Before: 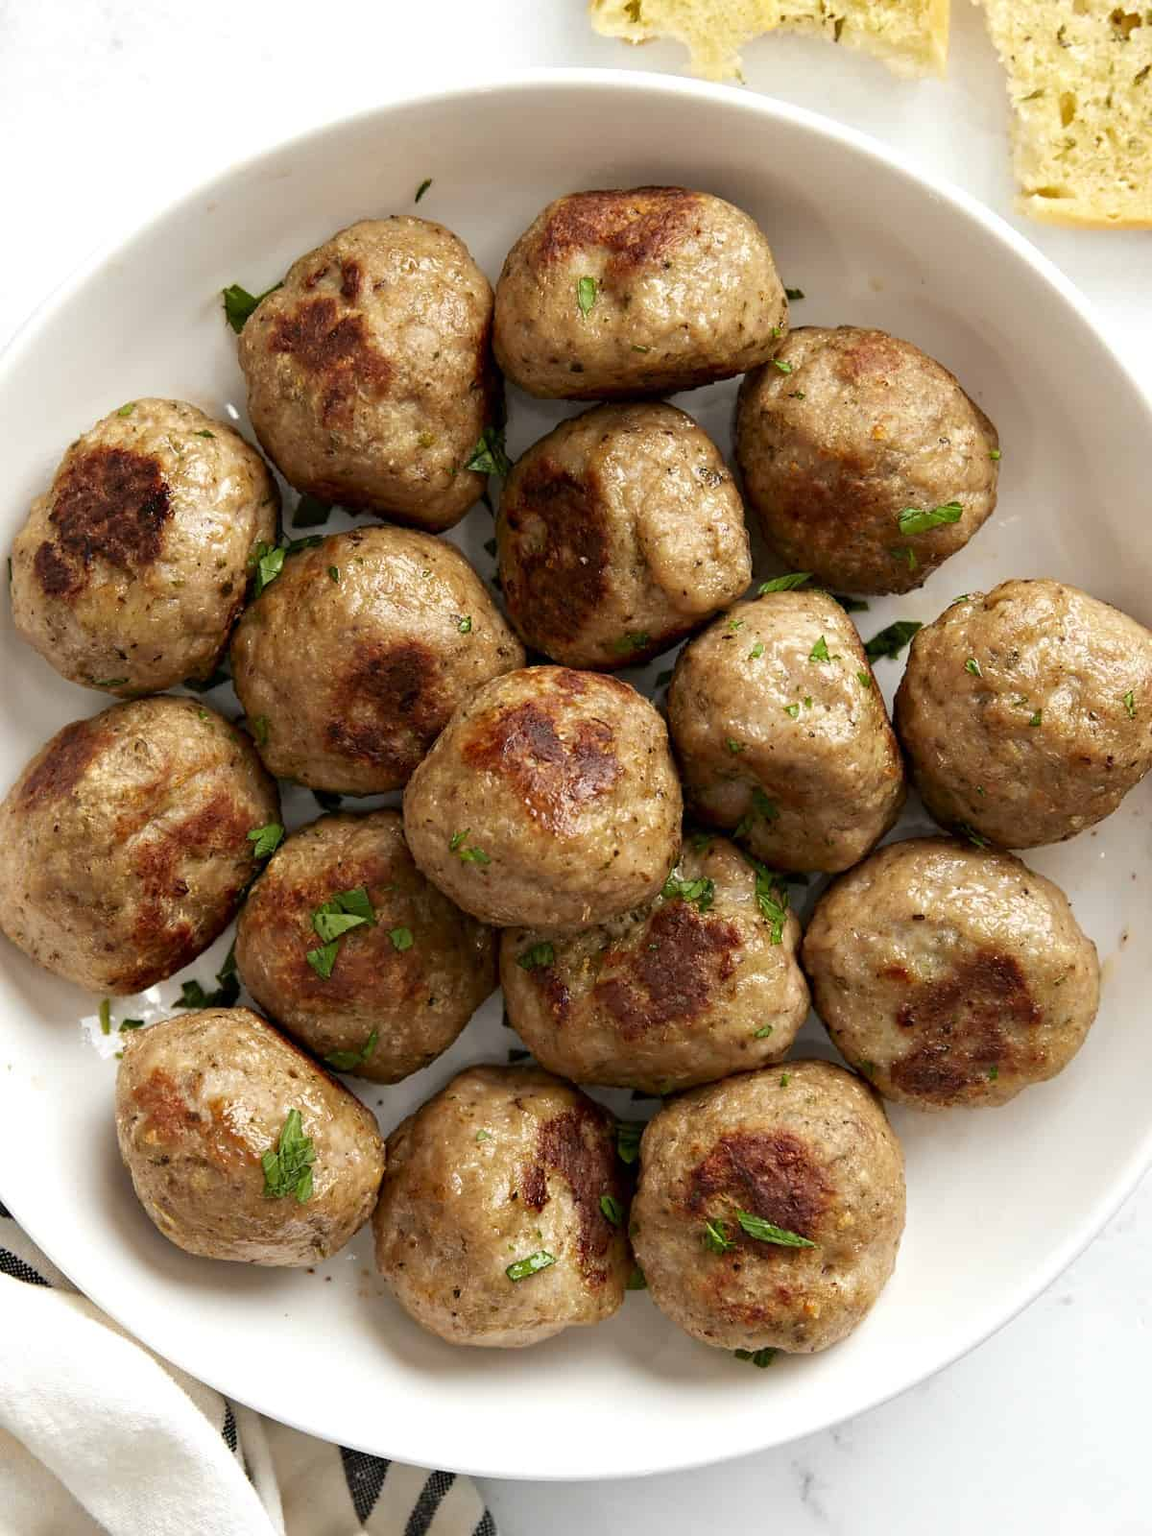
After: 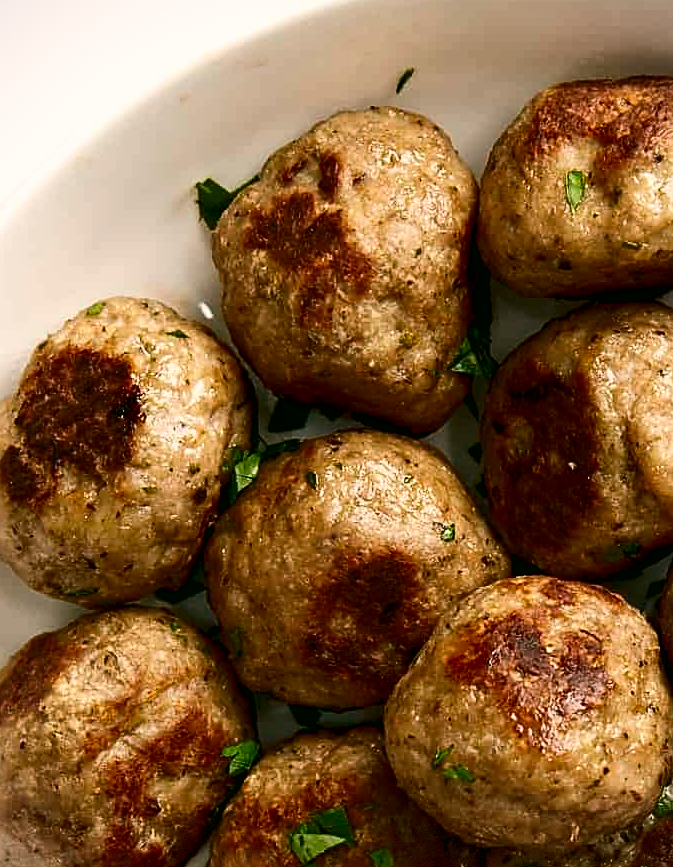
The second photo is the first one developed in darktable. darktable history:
crop and rotate: left 3.035%, top 7.442%, right 40.815%, bottom 38.315%
color calibration: illuminant same as pipeline (D50), x 0.346, y 0.358, temperature 4991.08 K
color correction: highlights a* 4.41, highlights b* 4.92, shadows a* -7.33, shadows b* 4.81
tone curve: curves: ch0 [(0, 0) (0.003, 0) (0.011, 0) (0.025, 0) (0.044, 0.006) (0.069, 0.024) (0.1, 0.038) (0.136, 0.052) (0.177, 0.08) (0.224, 0.112) (0.277, 0.145) (0.335, 0.206) (0.399, 0.284) (0.468, 0.372) (0.543, 0.477) (0.623, 0.593) (0.709, 0.717) (0.801, 0.815) (0.898, 0.92) (1, 1)], color space Lab, independent channels, preserve colors none
sharpen: on, module defaults
contrast brightness saturation: saturation -0.02
vignetting: fall-off start 91.62%, brightness -0.181, saturation -0.305, dithering 8-bit output
